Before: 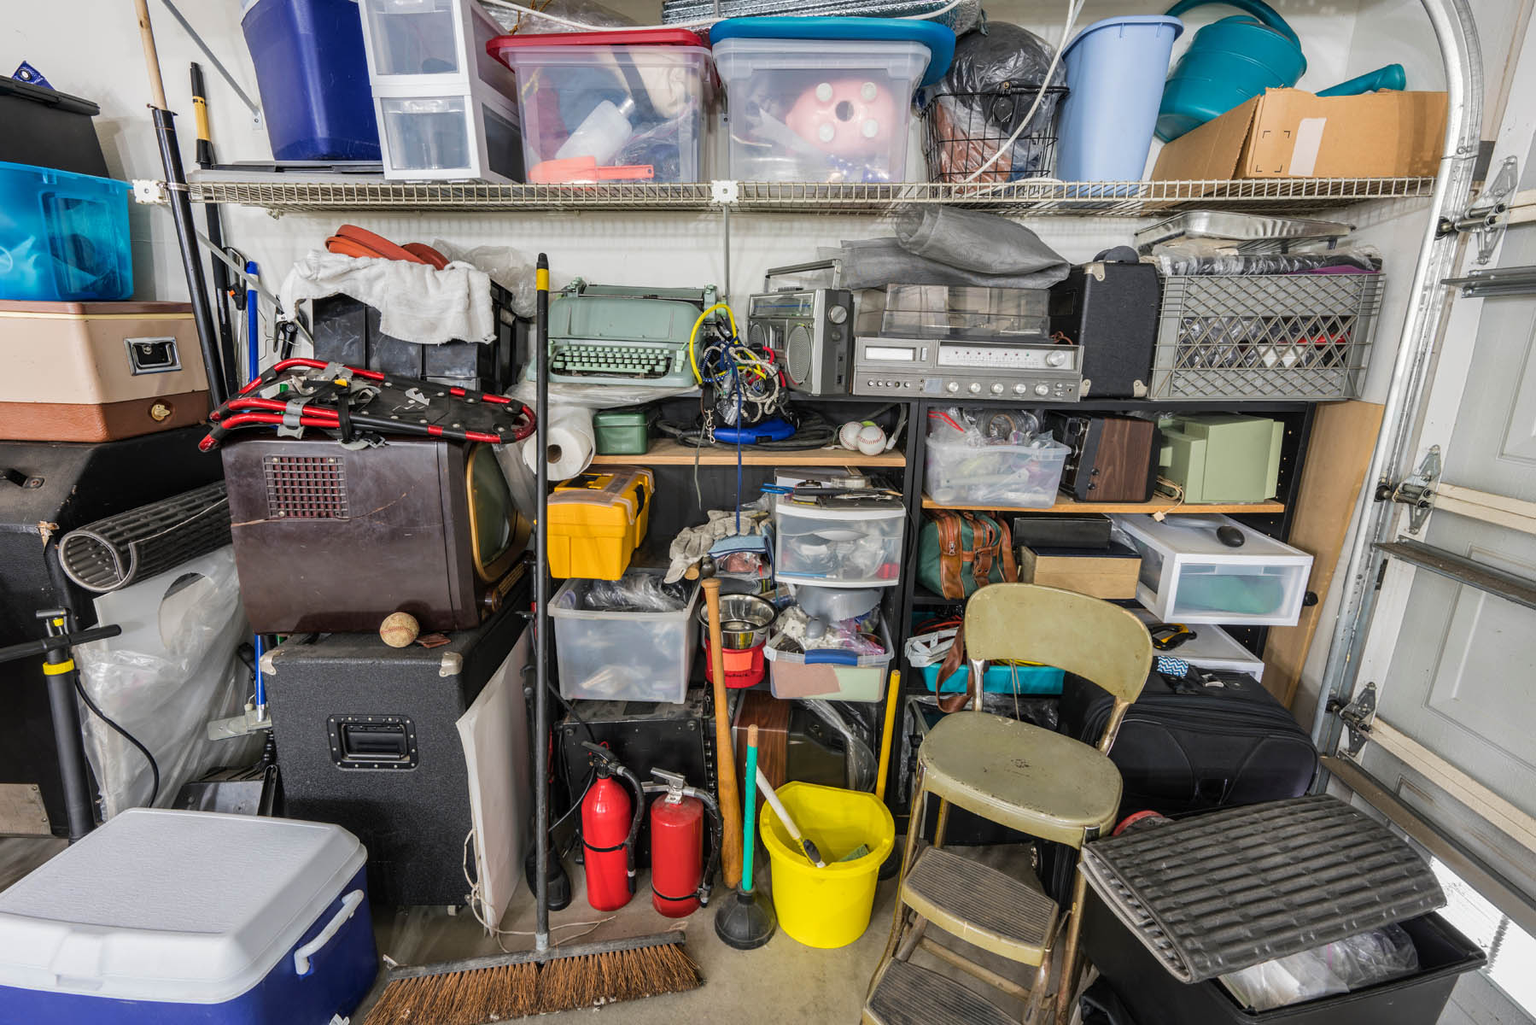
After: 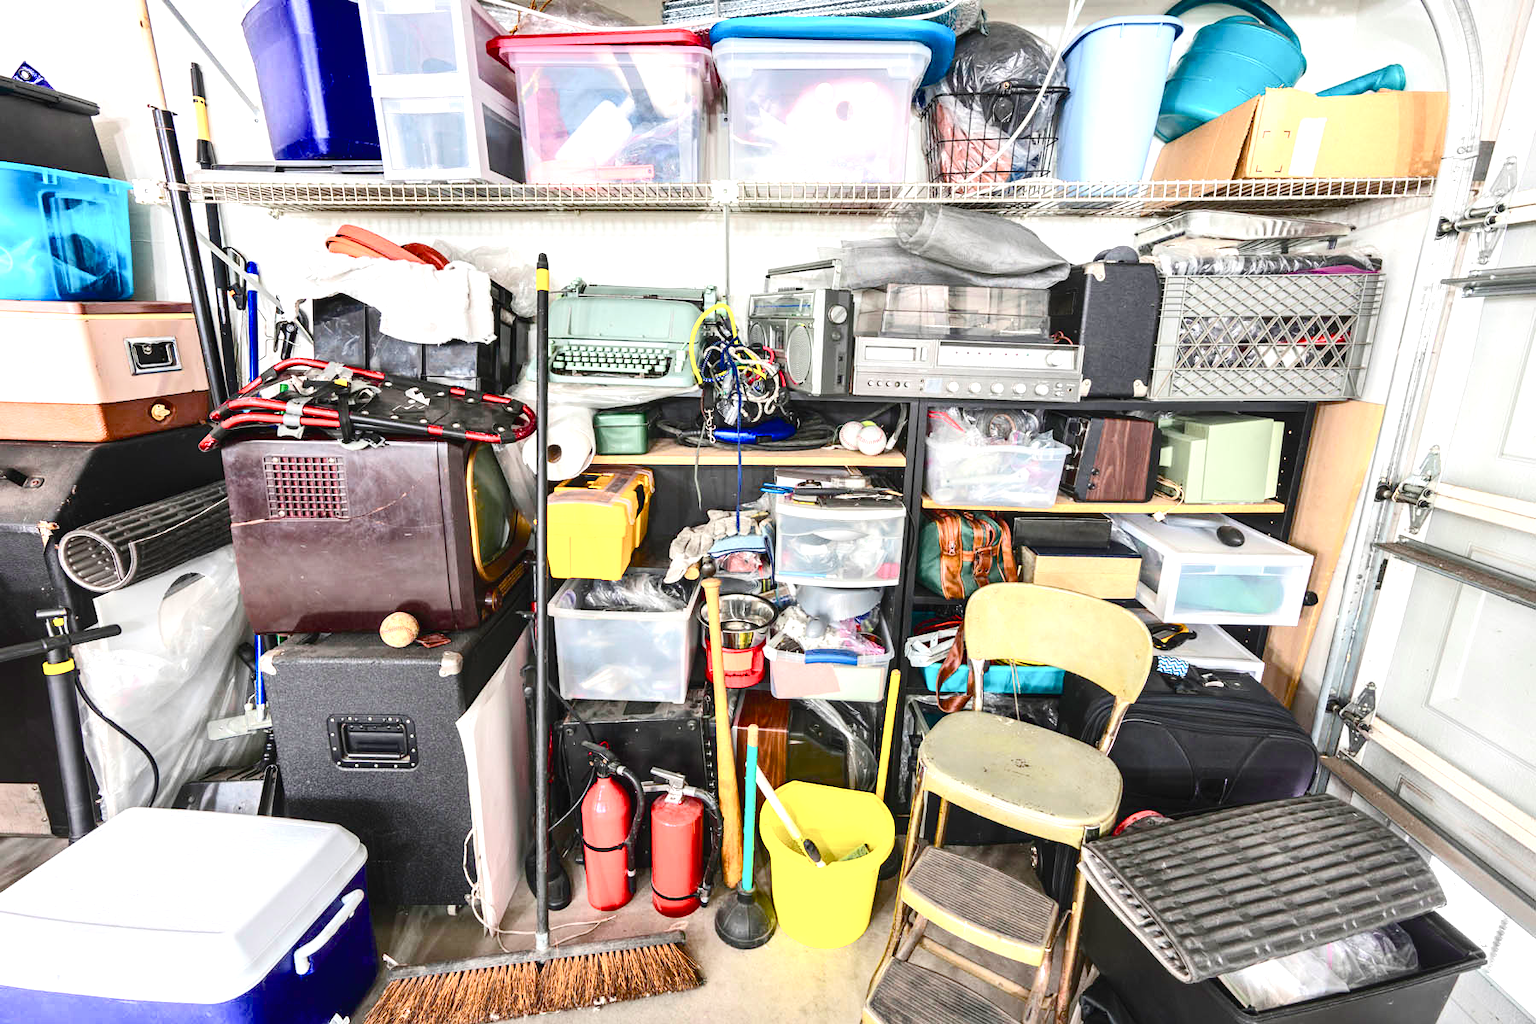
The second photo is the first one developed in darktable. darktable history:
color balance rgb: power › hue 329.18°, linear chroma grading › global chroma 15.436%, perceptual saturation grading › global saturation 0.8%, perceptual saturation grading › highlights -24.943%, perceptual saturation grading › shadows 29.911%, saturation formula JzAzBz (2021)
tone curve: curves: ch0 [(0, 0.023) (0.217, 0.19) (0.754, 0.801) (1, 0.977)]; ch1 [(0, 0) (0.392, 0.398) (0.5, 0.5) (0.521, 0.528) (0.56, 0.577) (1, 1)]; ch2 [(0, 0) (0.5, 0.5) (0.579, 0.561) (0.65, 0.657) (1, 1)], color space Lab, independent channels, preserve colors none
exposure: black level correction 0, exposure 1.2 EV, compensate highlight preservation false
